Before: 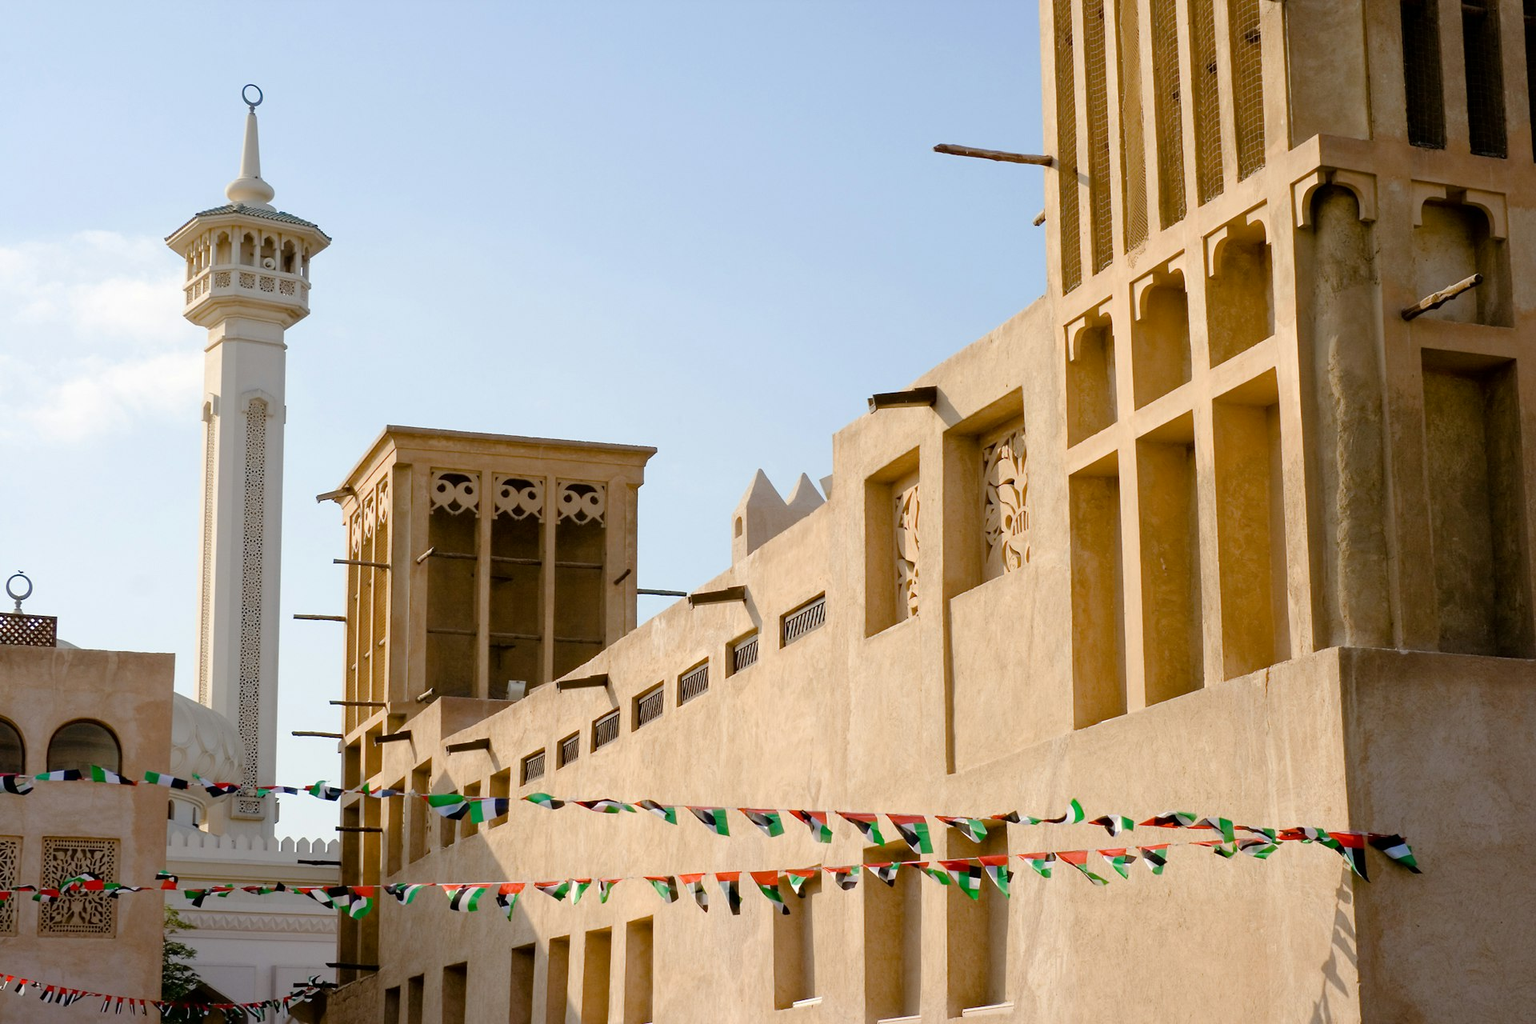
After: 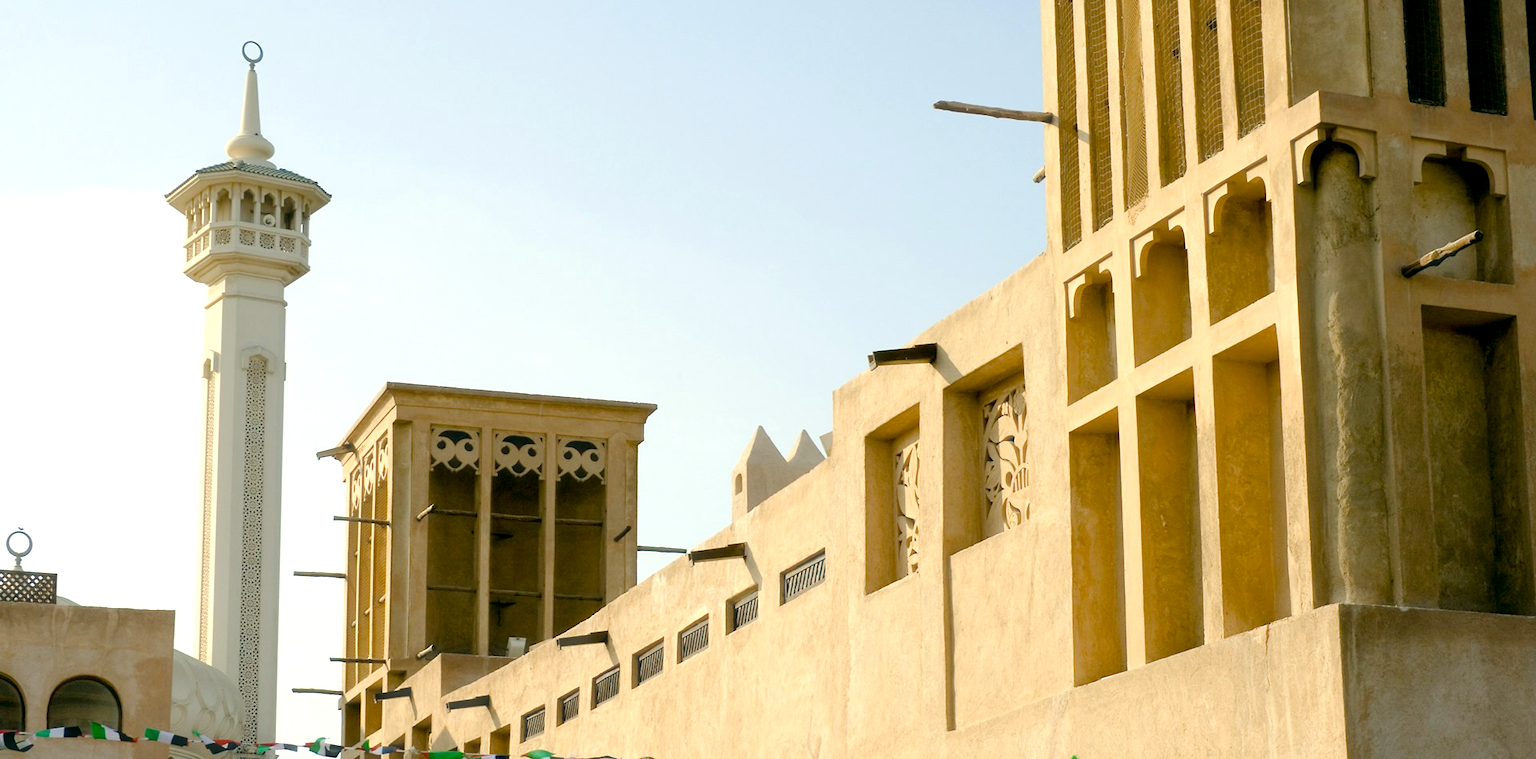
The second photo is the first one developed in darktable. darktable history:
color correction: highlights a* -0.519, highlights b* 9.29, shadows a* -9.17, shadows b* 1.34
exposure: black level correction 0.003, exposure 0.381 EV, compensate exposure bias true, compensate highlight preservation false
crop: top 4.249%, bottom 21.539%
haze removal: strength -0.103, adaptive false
